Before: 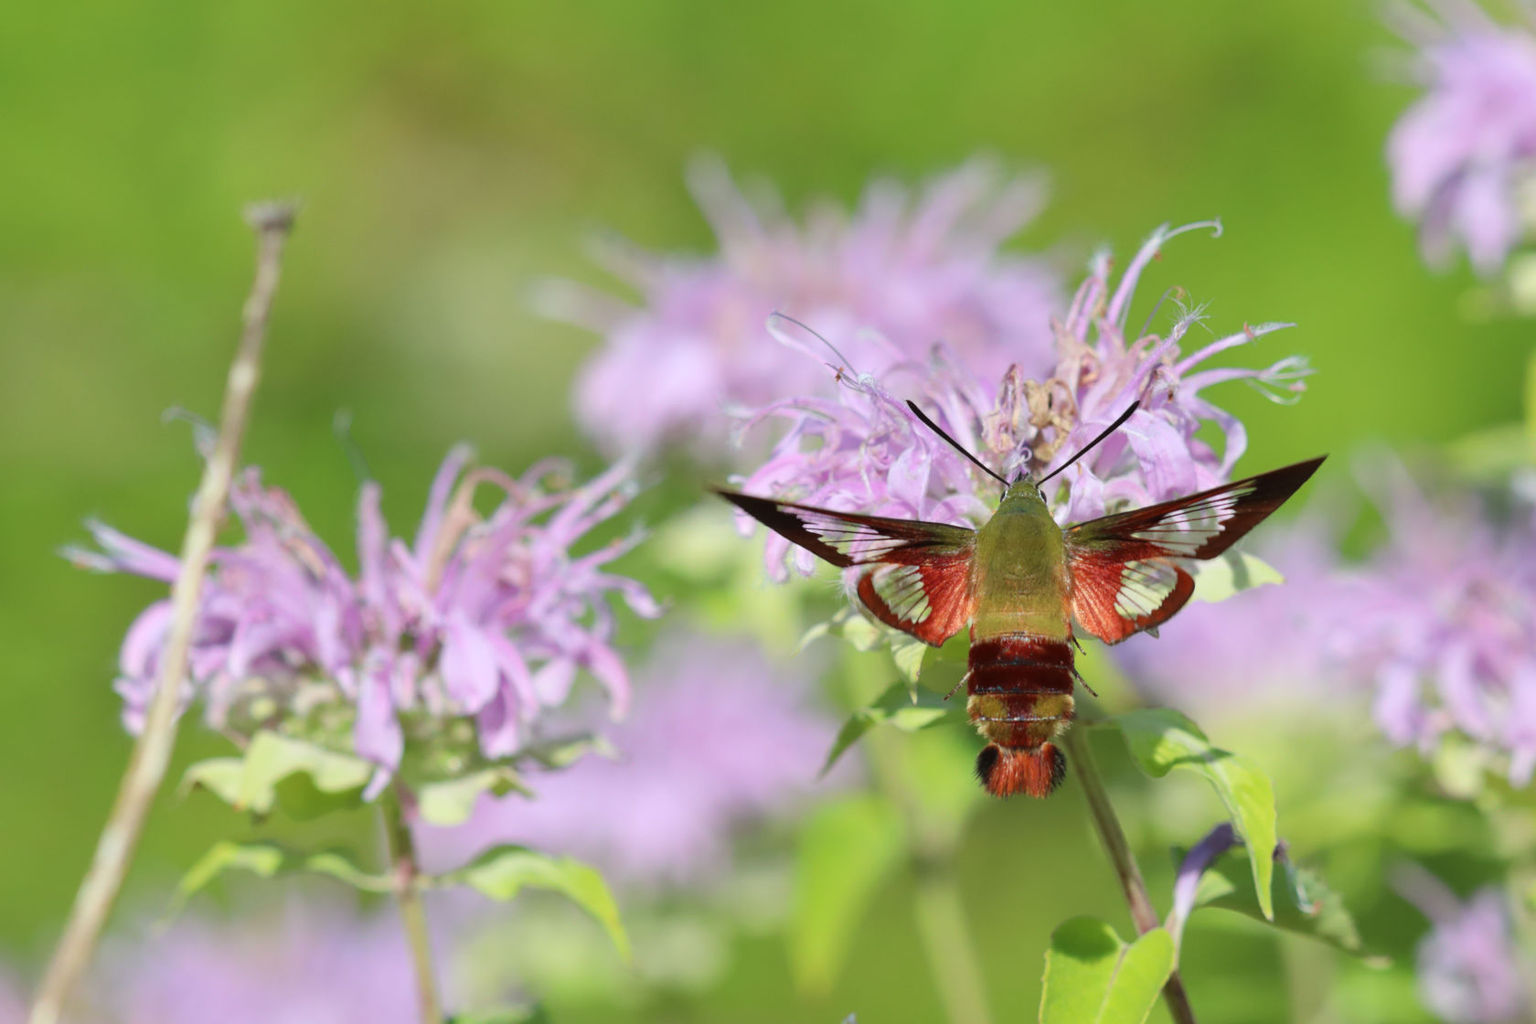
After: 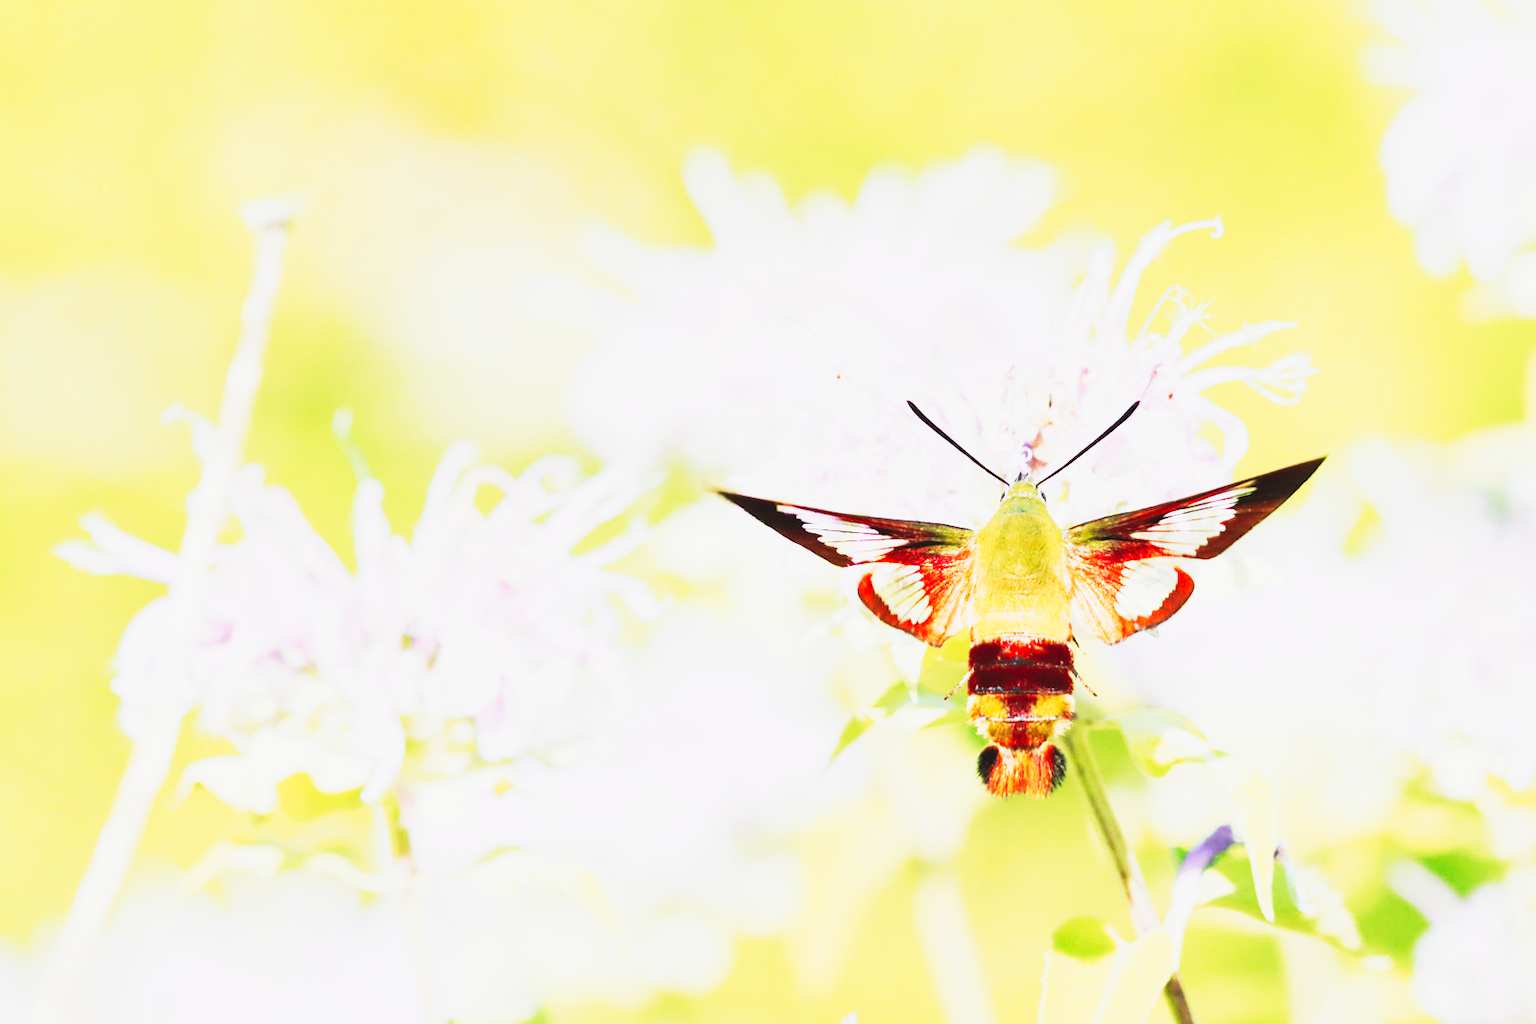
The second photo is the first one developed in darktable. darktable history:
base curve: curves: ch0 [(0, 0.003) (0.001, 0.002) (0.006, 0.004) (0.02, 0.022) (0.048, 0.086) (0.094, 0.234) (0.162, 0.431) (0.258, 0.629) (0.385, 0.8) (0.548, 0.918) (0.751, 0.988) (1, 1)], preserve colors none
tone curve: curves: ch0 [(0, 0.052) (0.207, 0.35) (0.392, 0.592) (0.54, 0.803) (0.725, 0.922) (0.99, 0.974)], preserve colors none
